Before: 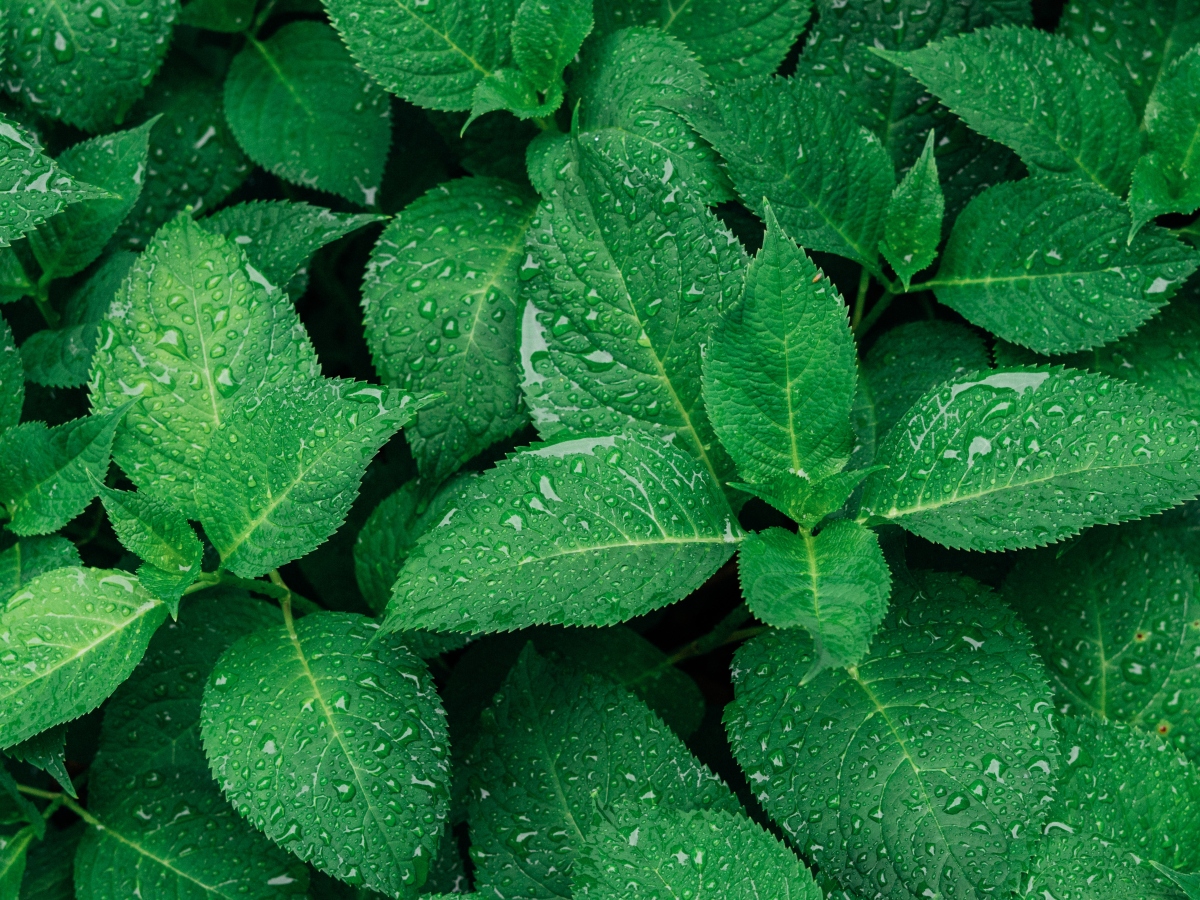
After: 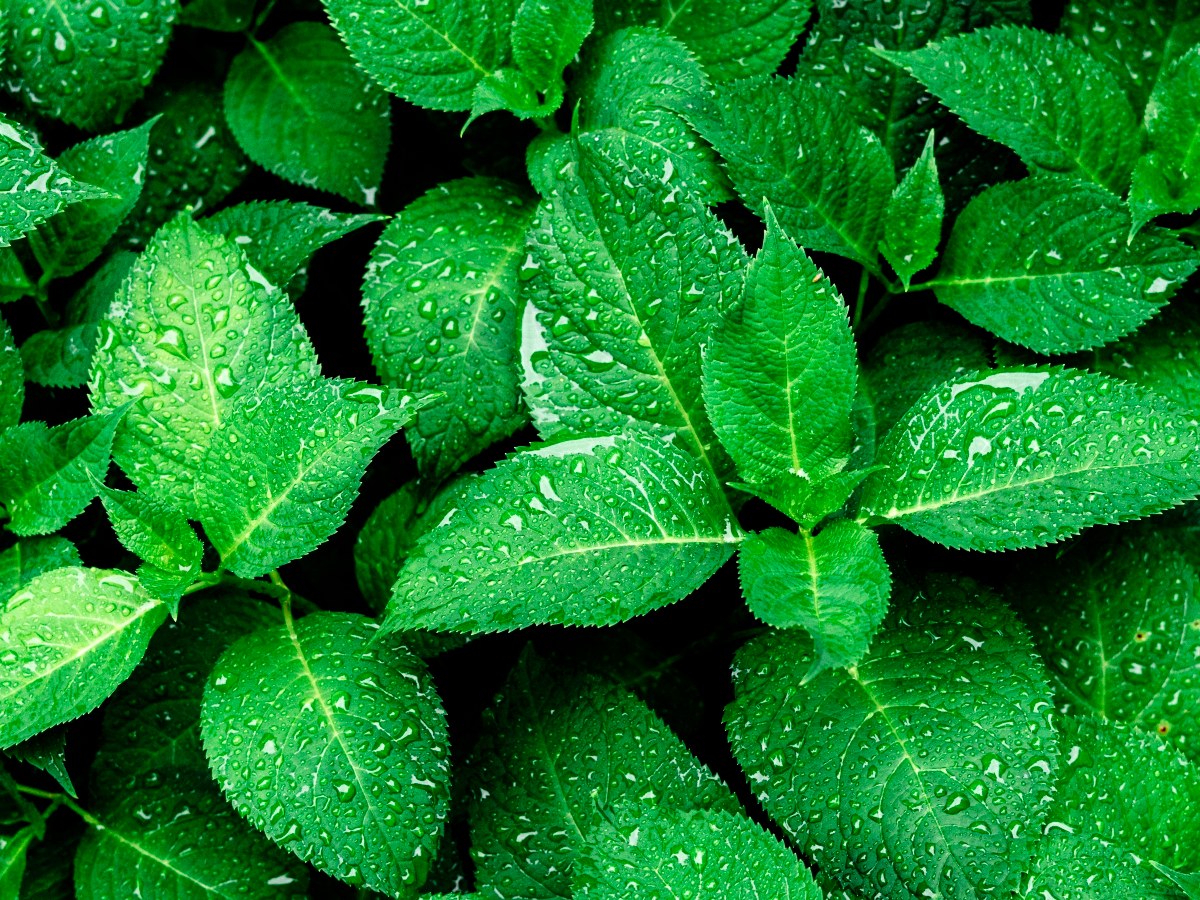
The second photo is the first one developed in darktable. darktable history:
levels: mode automatic, black 0.023%, white 99.97%, levels [0.062, 0.494, 0.925]
filmic rgb: middle gray luminance 30%, black relative exposure -9 EV, white relative exposure 7 EV, threshold 6 EV, target black luminance 0%, hardness 2.94, latitude 2.04%, contrast 0.963, highlights saturation mix 5%, shadows ↔ highlights balance 12.16%, add noise in highlights 0, preserve chrominance no, color science v3 (2019), use custom middle-gray values true, iterations of high-quality reconstruction 0, contrast in highlights soft, enable highlight reconstruction true
